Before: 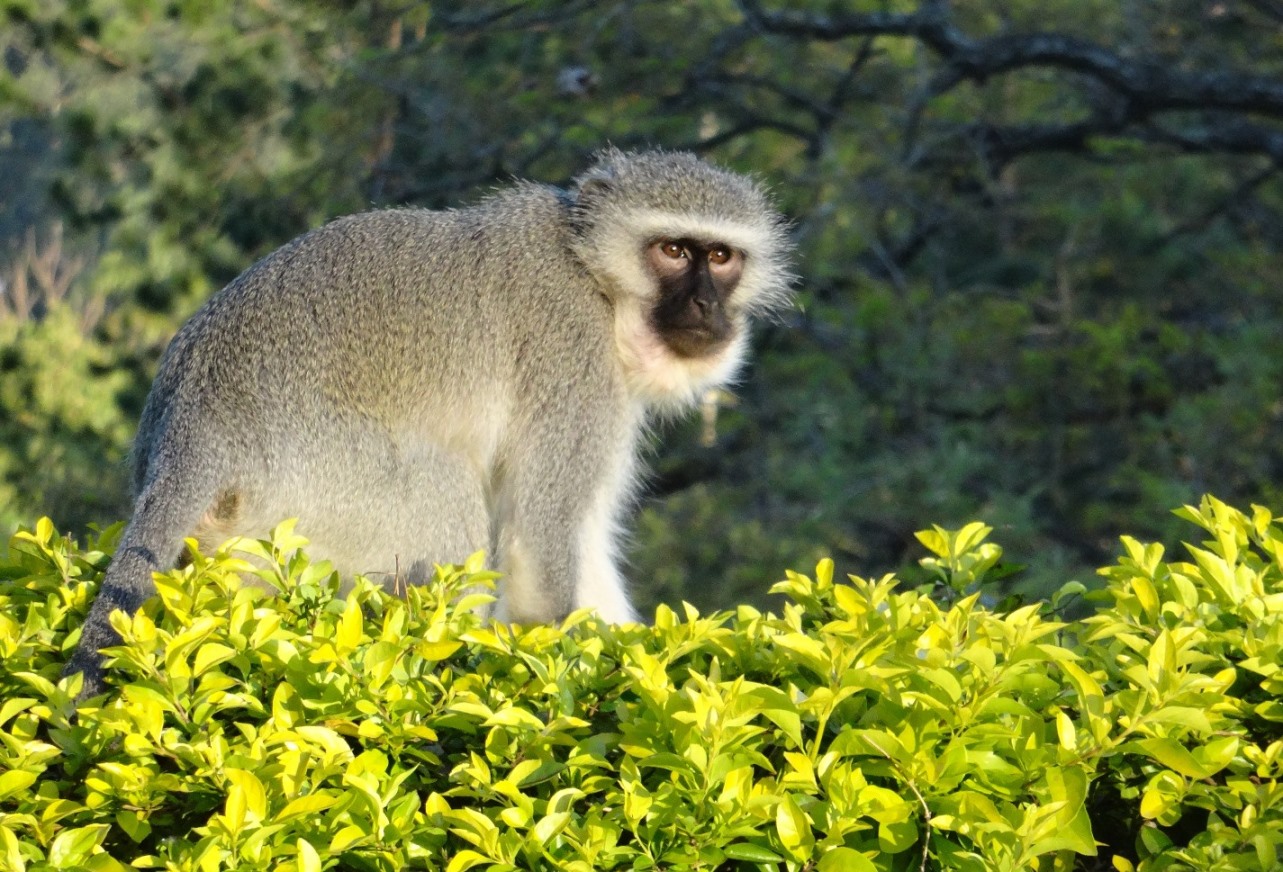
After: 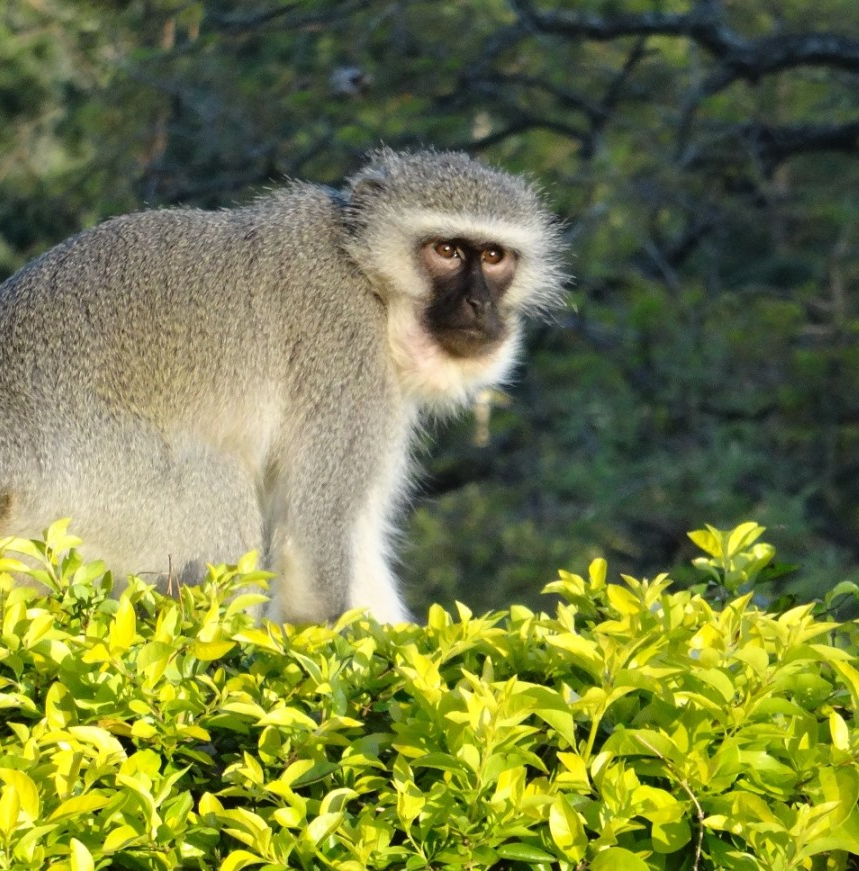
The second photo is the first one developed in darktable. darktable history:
crop and rotate: left 17.72%, right 15.262%
